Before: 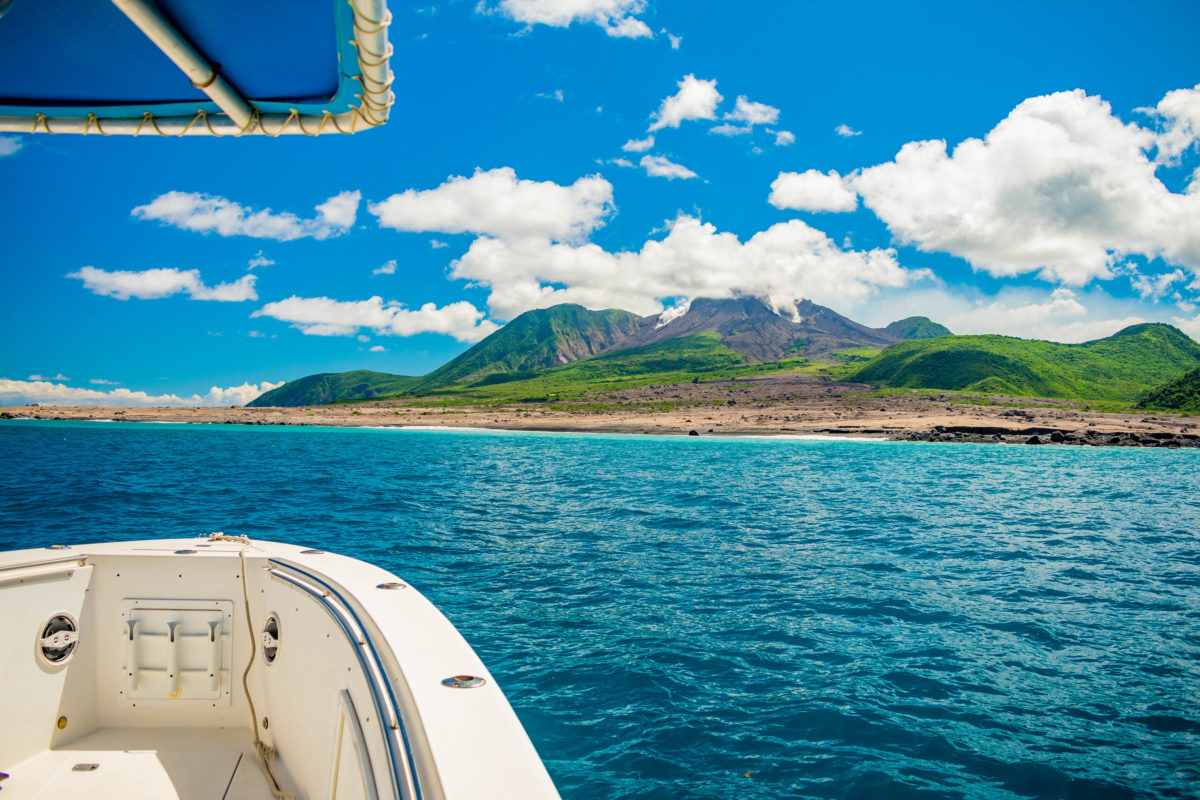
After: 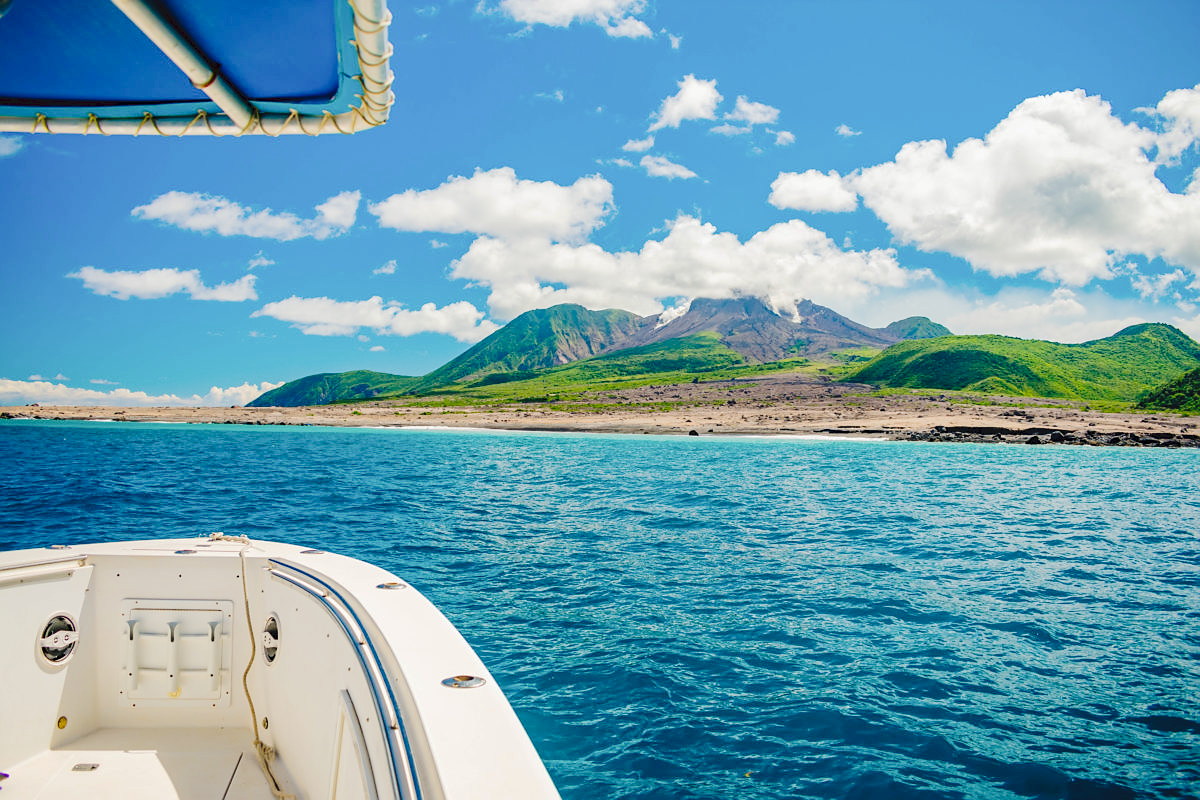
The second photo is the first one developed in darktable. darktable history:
tone curve: curves: ch0 [(0, 0) (0.003, 0.064) (0.011, 0.065) (0.025, 0.061) (0.044, 0.068) (0.069, 0.083) (0.1, 0.102) (0.136, 0.126) (0.177, 0.172) (0.224, 0.225) (0.277, 0.306) (0.335, 0.397) (0.399, 0.483) (0.468, 0.56) (0.543, 0.634) (0.623, 0.708) (0.709, 0.77) (0.801, 0.832) (0.898, 0.899) (1, 1)], preserve colors none
sharpen: radius 1
